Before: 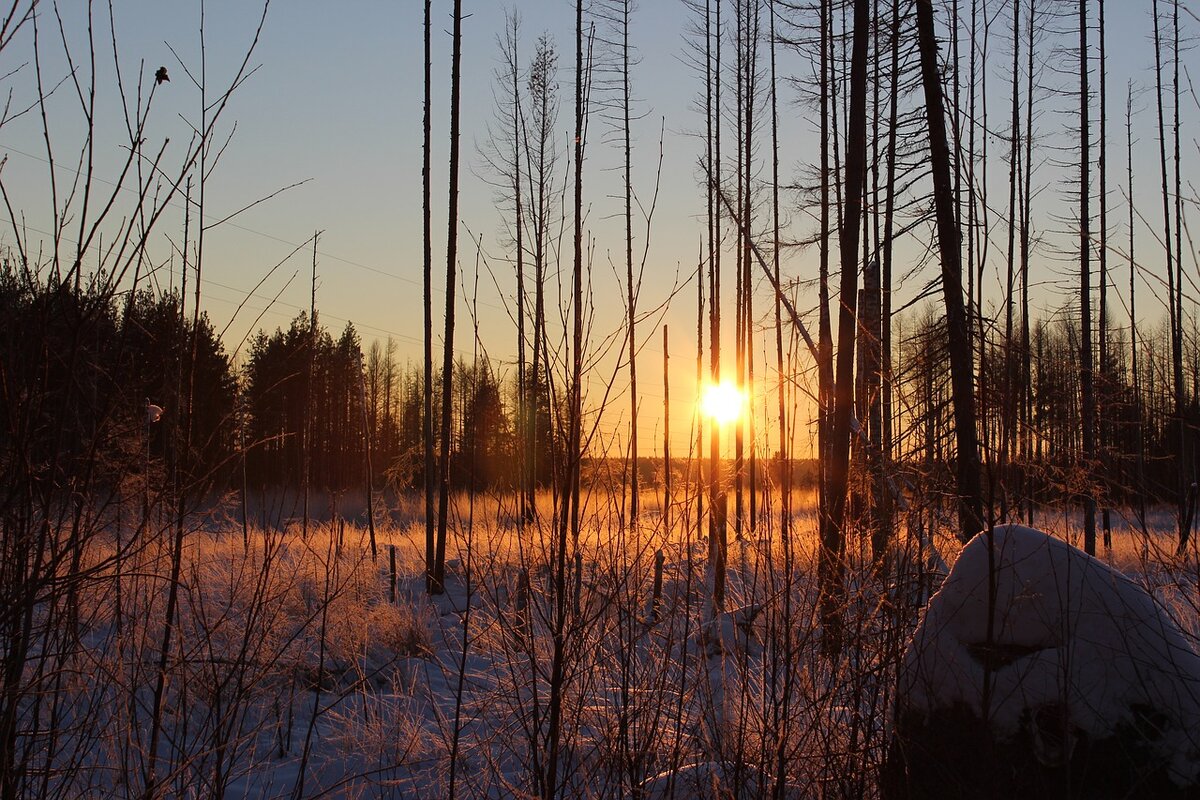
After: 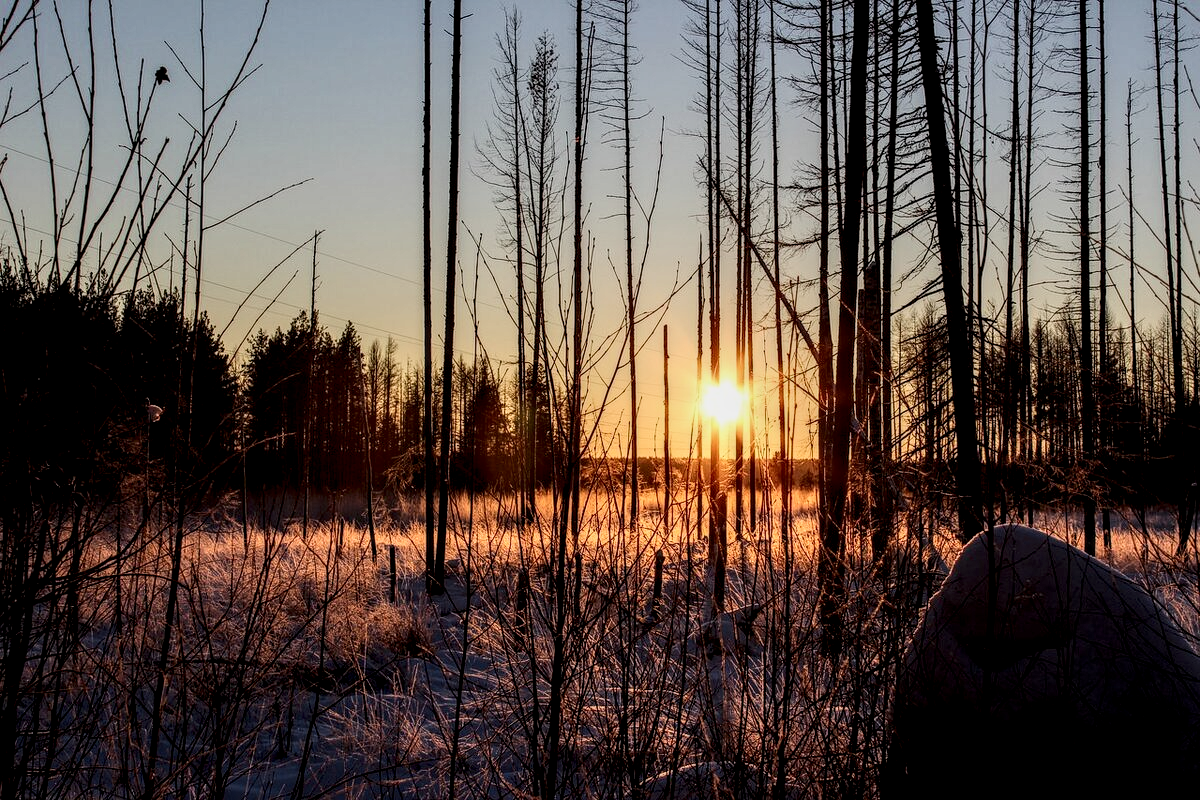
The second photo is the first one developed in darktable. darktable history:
exposure: exposure -0.026 EV, compensate exposure bias true, compensate highlight preservation false
local contrast: highlights 15%, shadows 37%, detail 183%, midtone range 0.477
contrast brightness saturation: contrast 0.293
filmic rgb: black relative exposure -8.82 EV, white relative exposure 4.99 EV, target black luminance 0%, hardness 3.79, latitude 66.43%, contrast 0.816, highlights saturation mix 10.61%, shadows ↔ highlights balance 20.3%, add noise in highlights 0.001, preserve chrominance luminance Y, color science v3 (2019), use custom middle-gray values true, contrast in highlights soft
